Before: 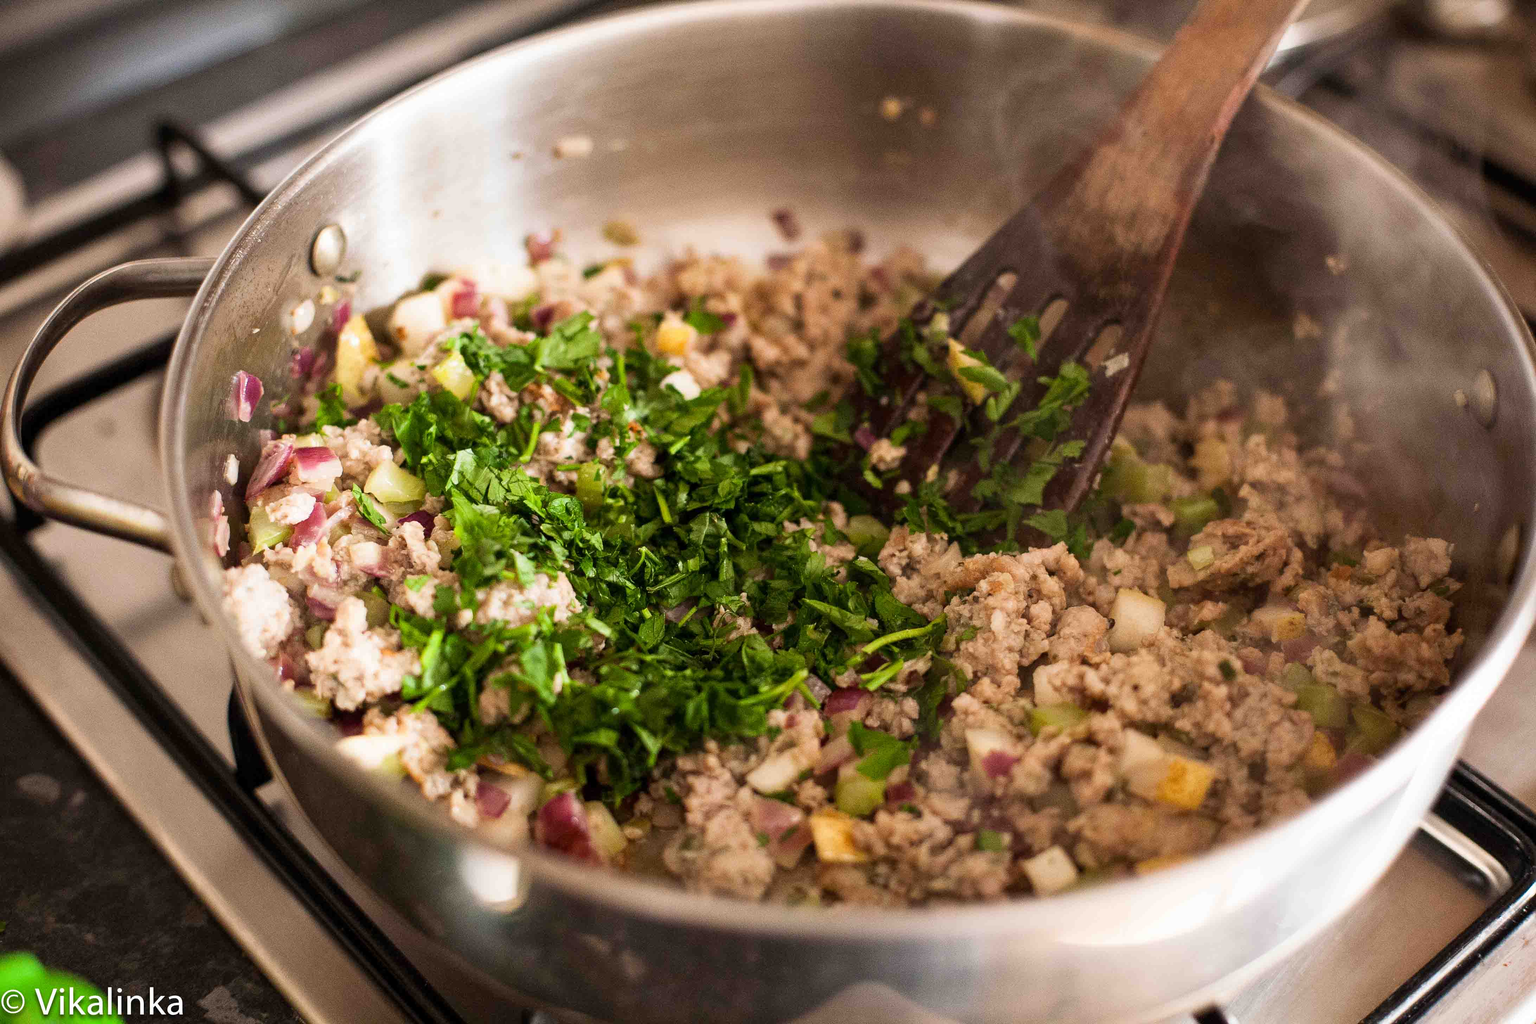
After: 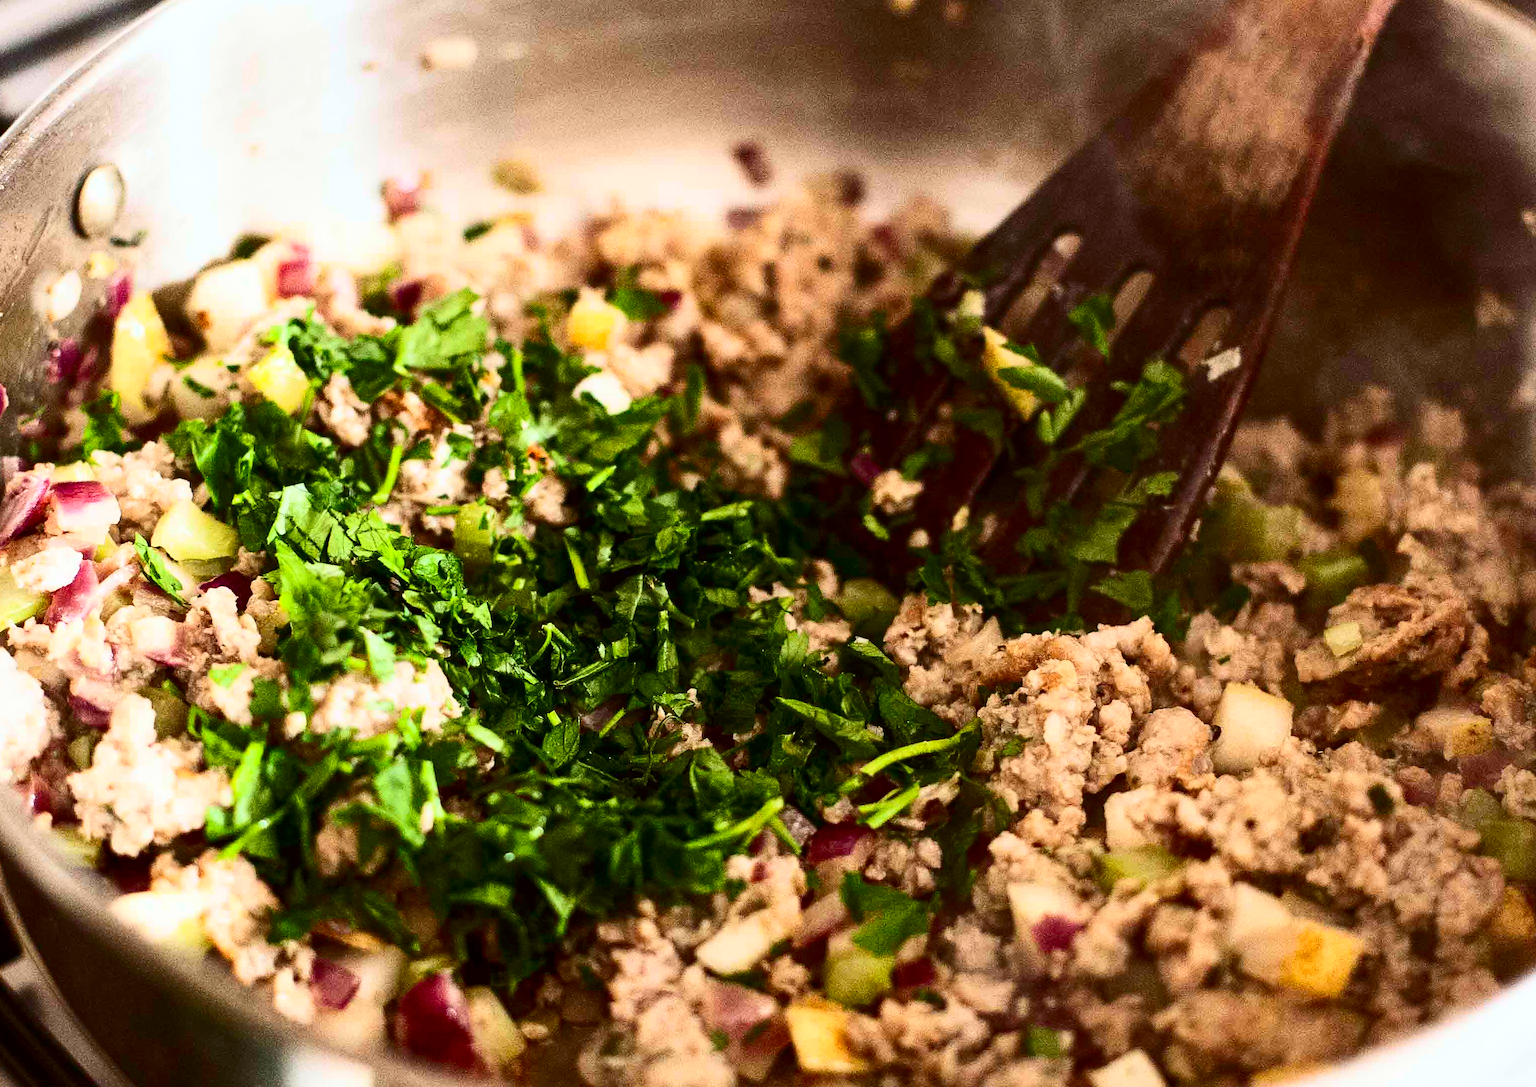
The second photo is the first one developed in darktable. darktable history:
contrast brightness saturation: contrast 0.398, brightness 0.051, saturation 0.259
color correction: highlights a* -2.88, highlights b* -2.71, shadows a* 2.39, shadows b* 3.03
crop and rotate: left 16.823%, top 10.712%, right 12.964%, bottom 14.738%
